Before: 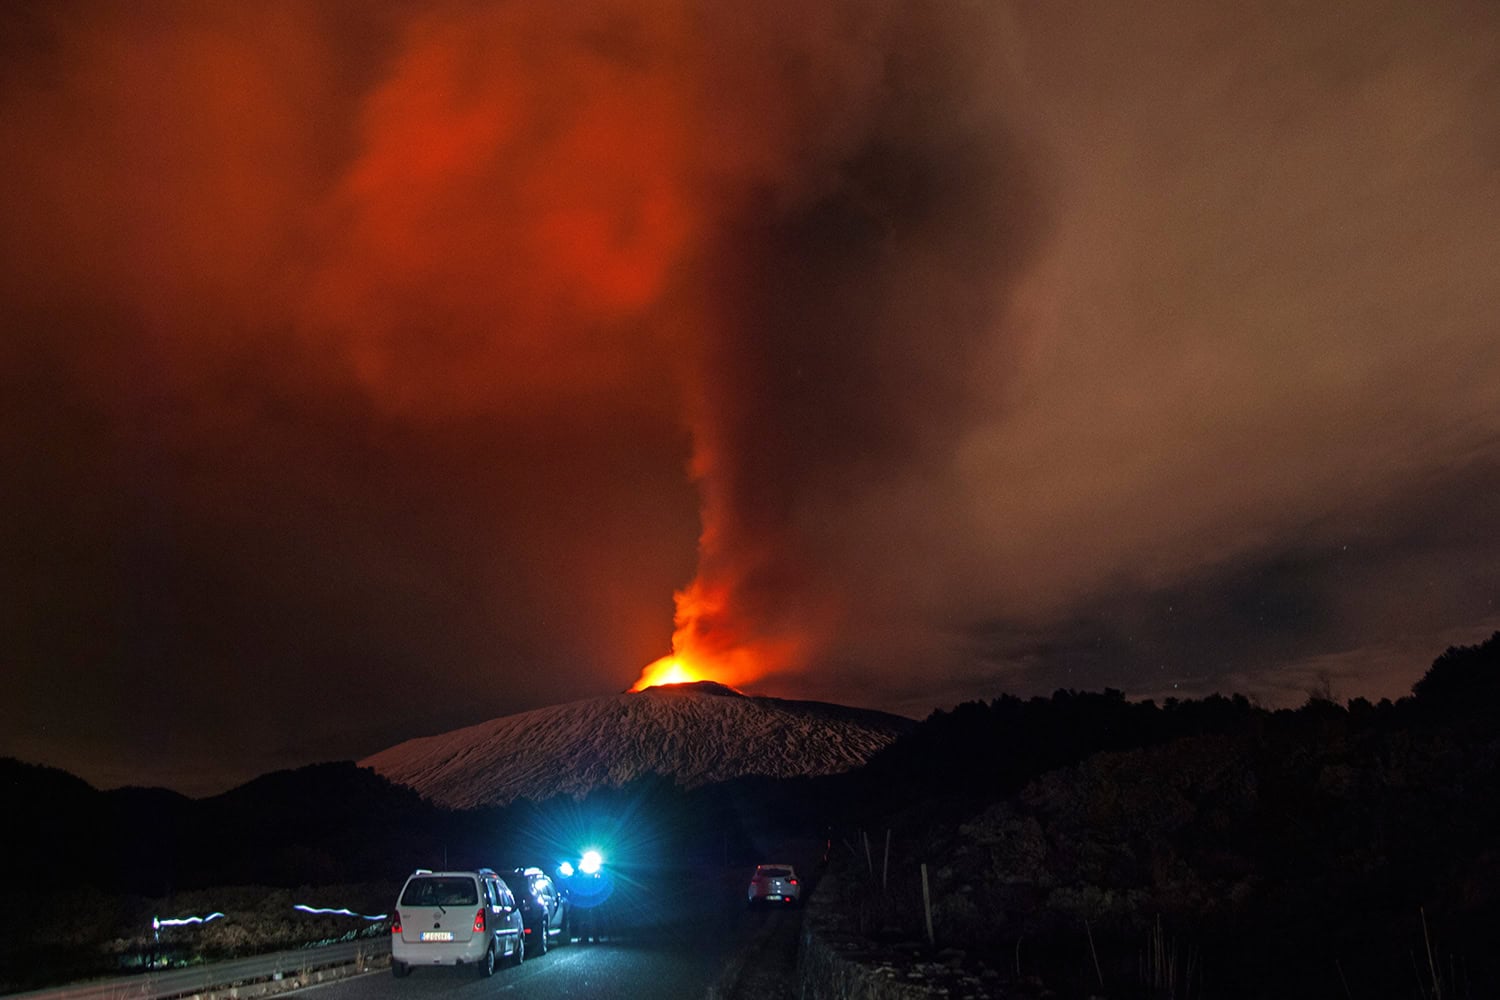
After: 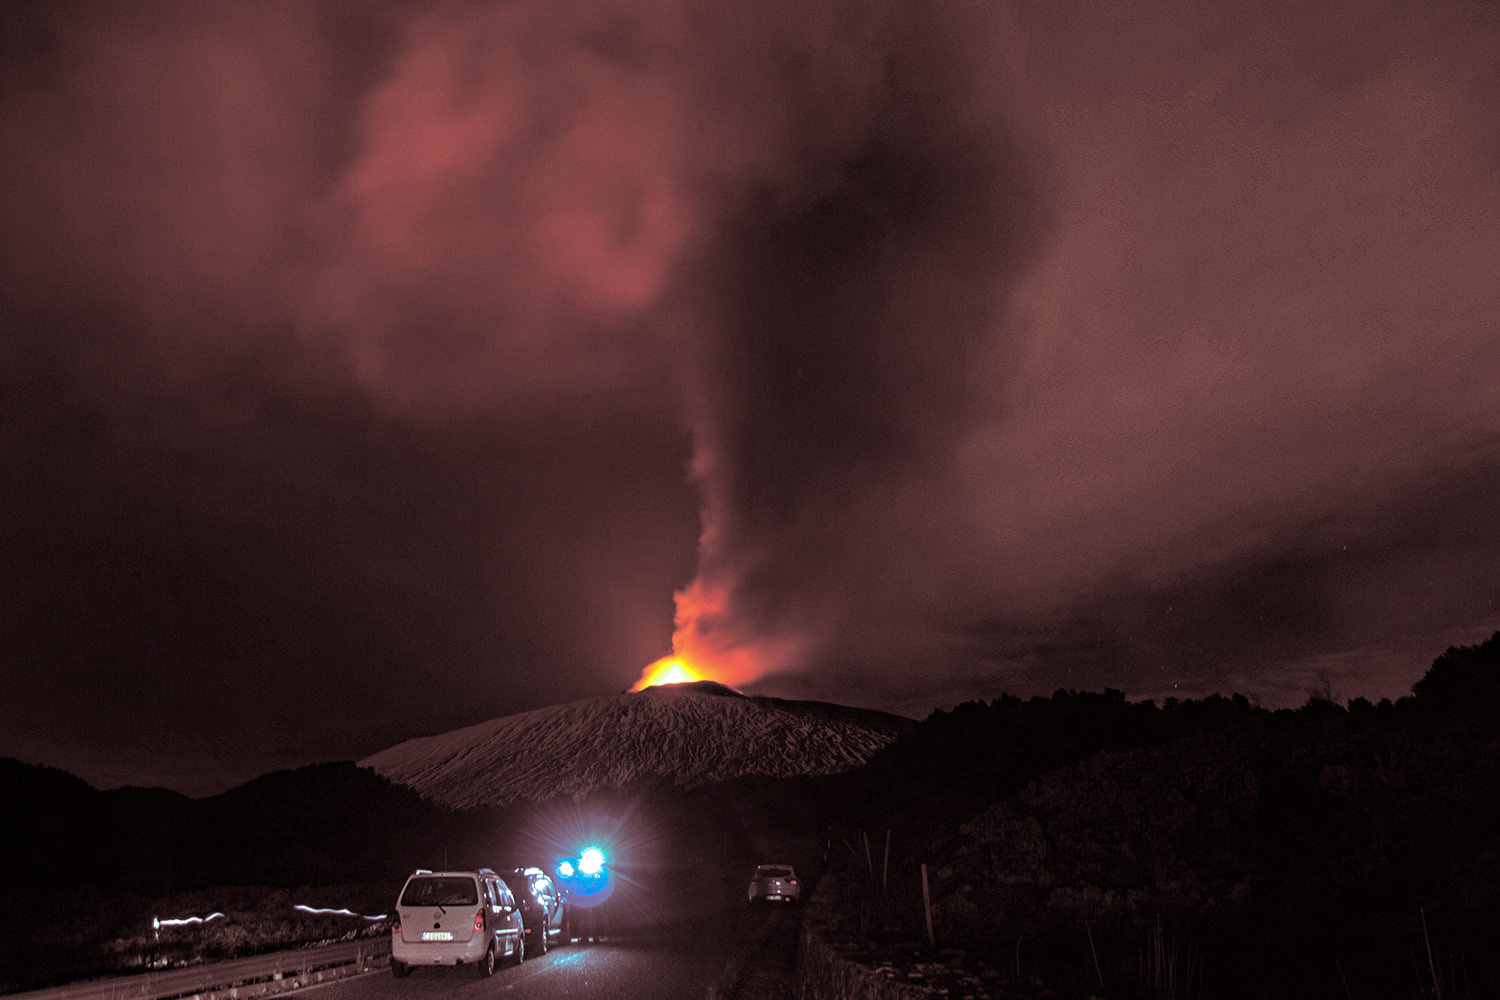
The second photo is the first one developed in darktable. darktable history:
split-toning: shadows › saturation 0.3, highlights › hue 180°, highlights › saturation 0.3, compress 0%
haze removal: compatibility mode true, adaptive false
